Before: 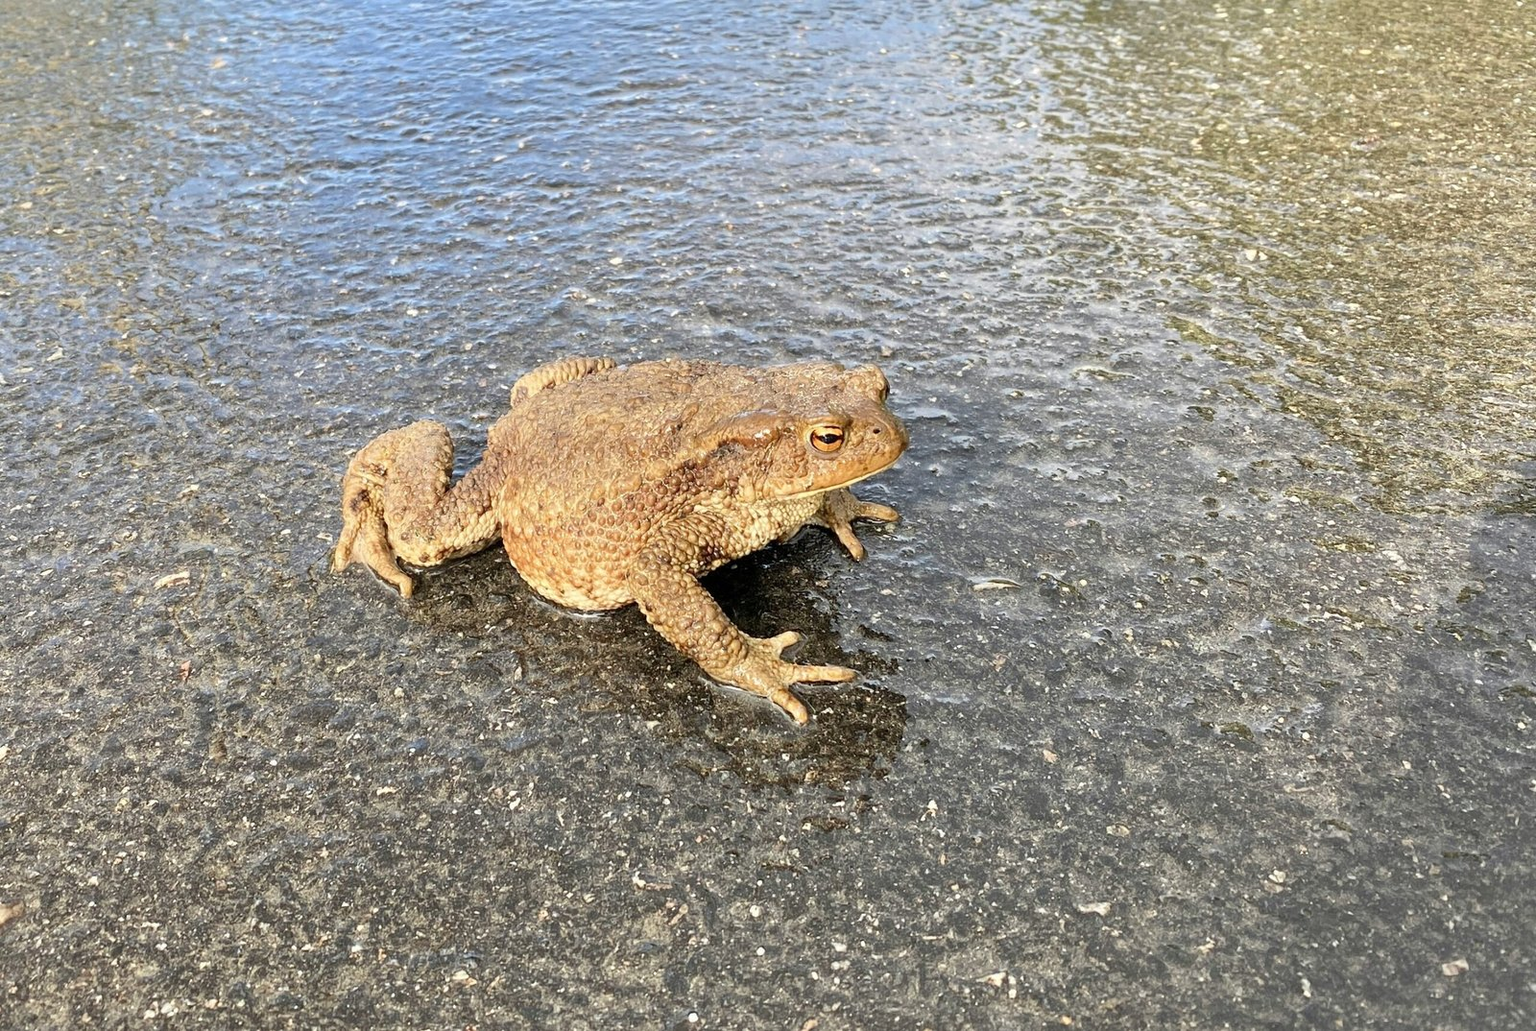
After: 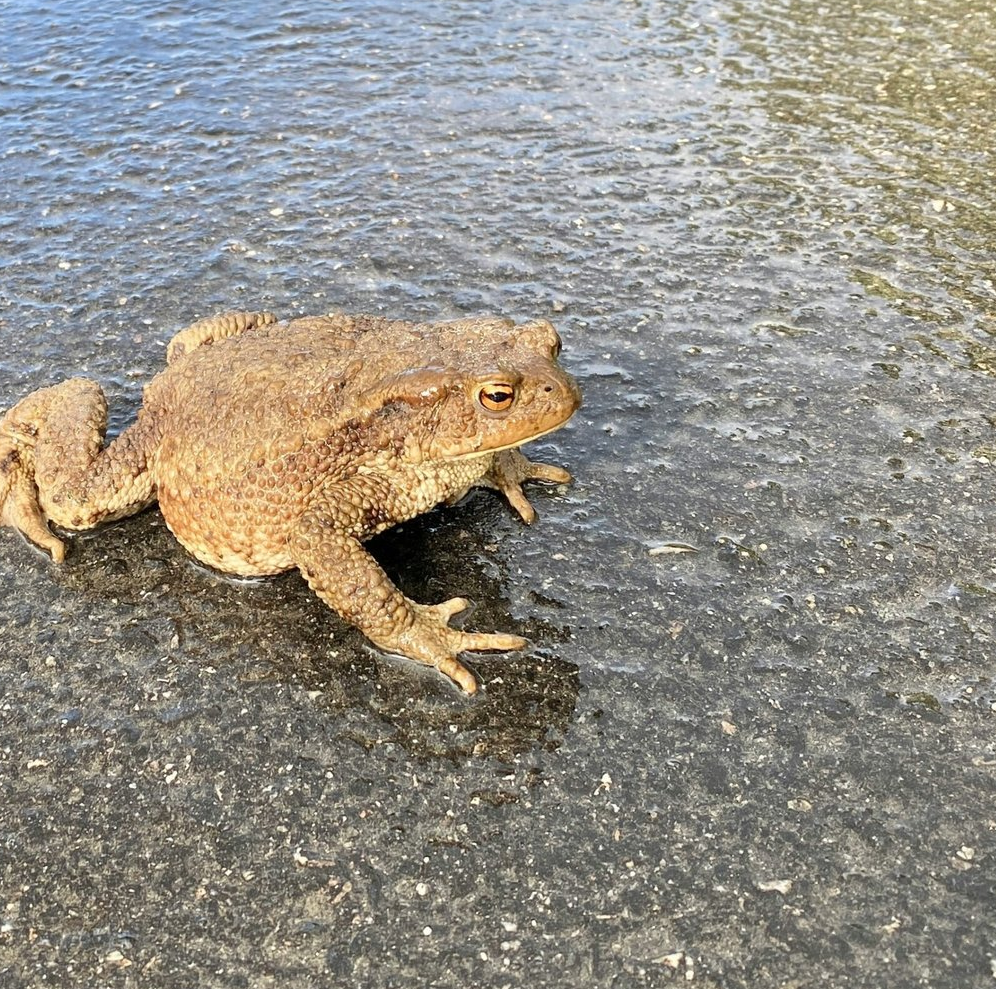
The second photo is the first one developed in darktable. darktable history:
crop and rotate: left 22.829%, top 5.623%, right 14.873%, bottom 2.28%
